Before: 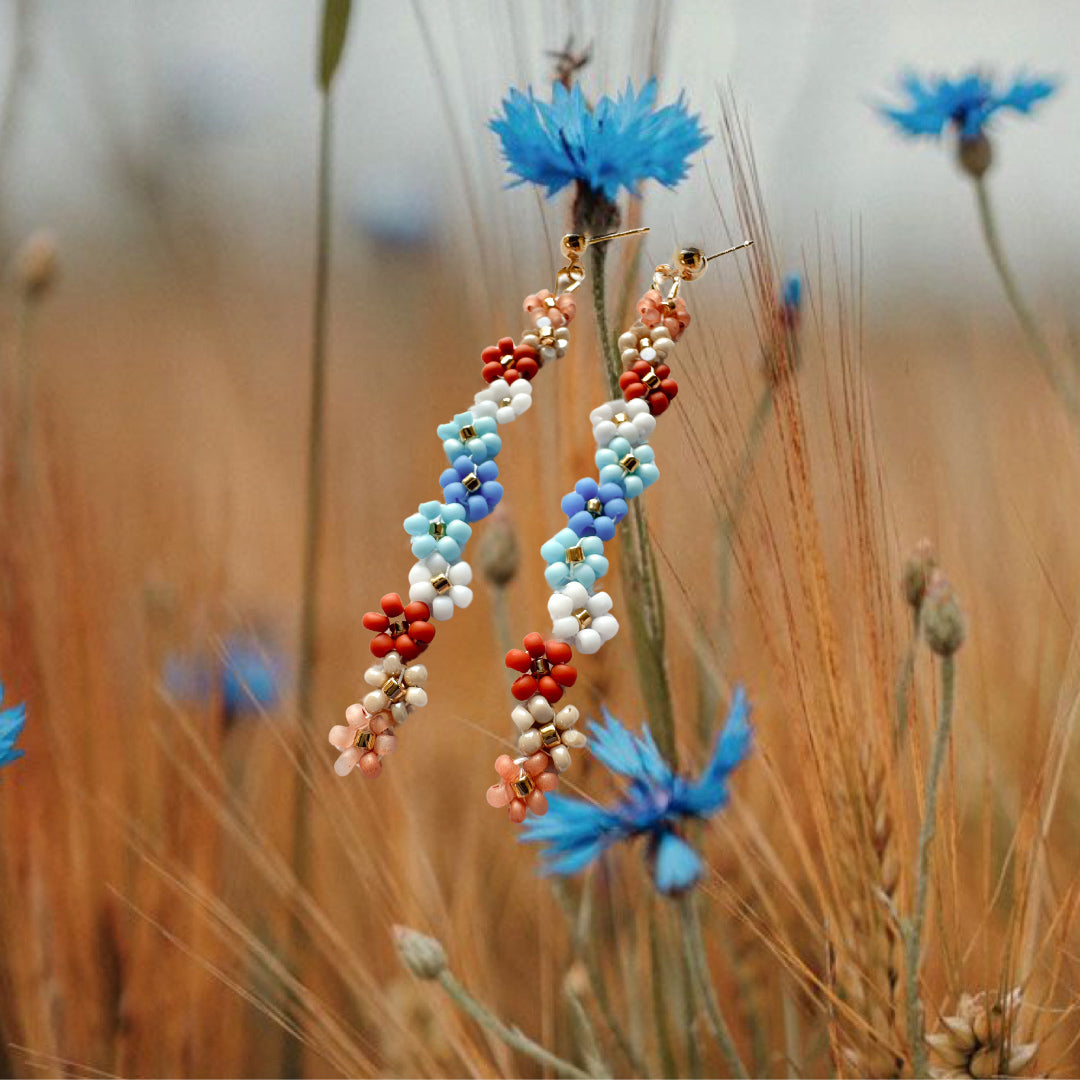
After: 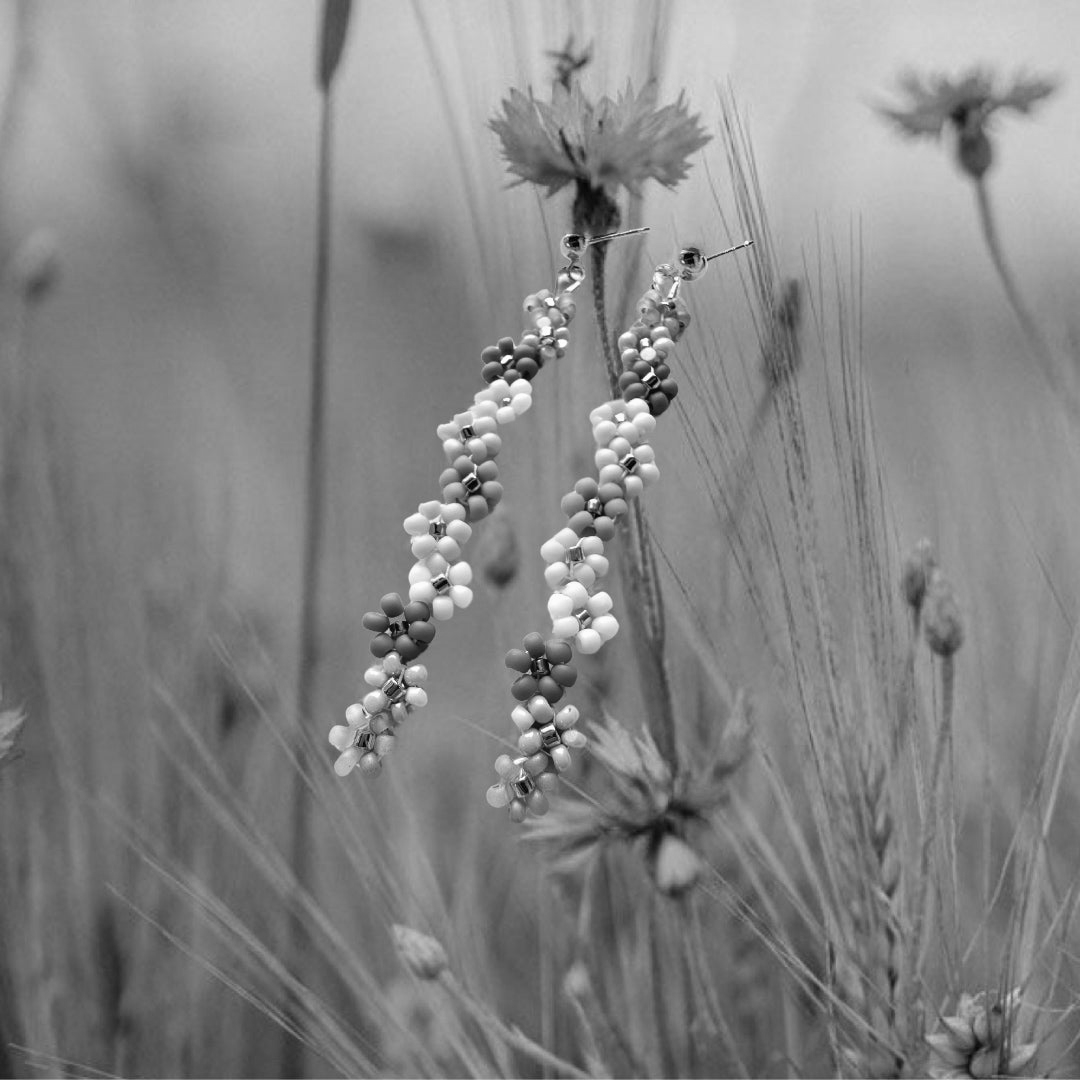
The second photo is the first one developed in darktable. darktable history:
white balance: red 1.009, blue 0.985
monochrome: a 32, b 64, size 2.3
